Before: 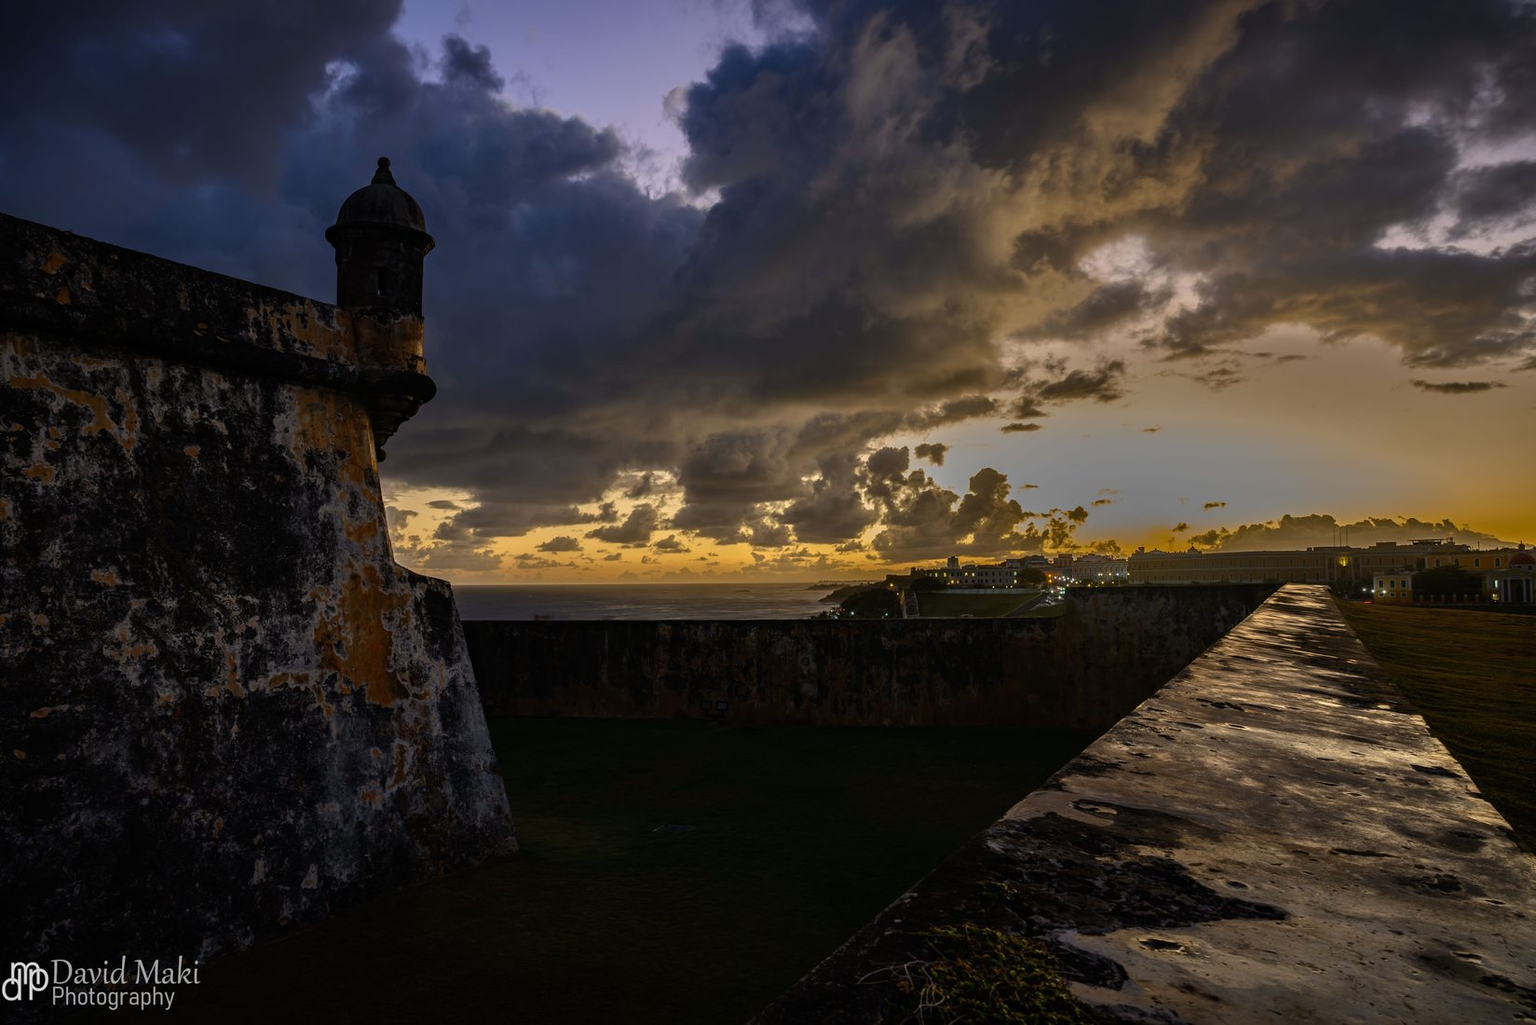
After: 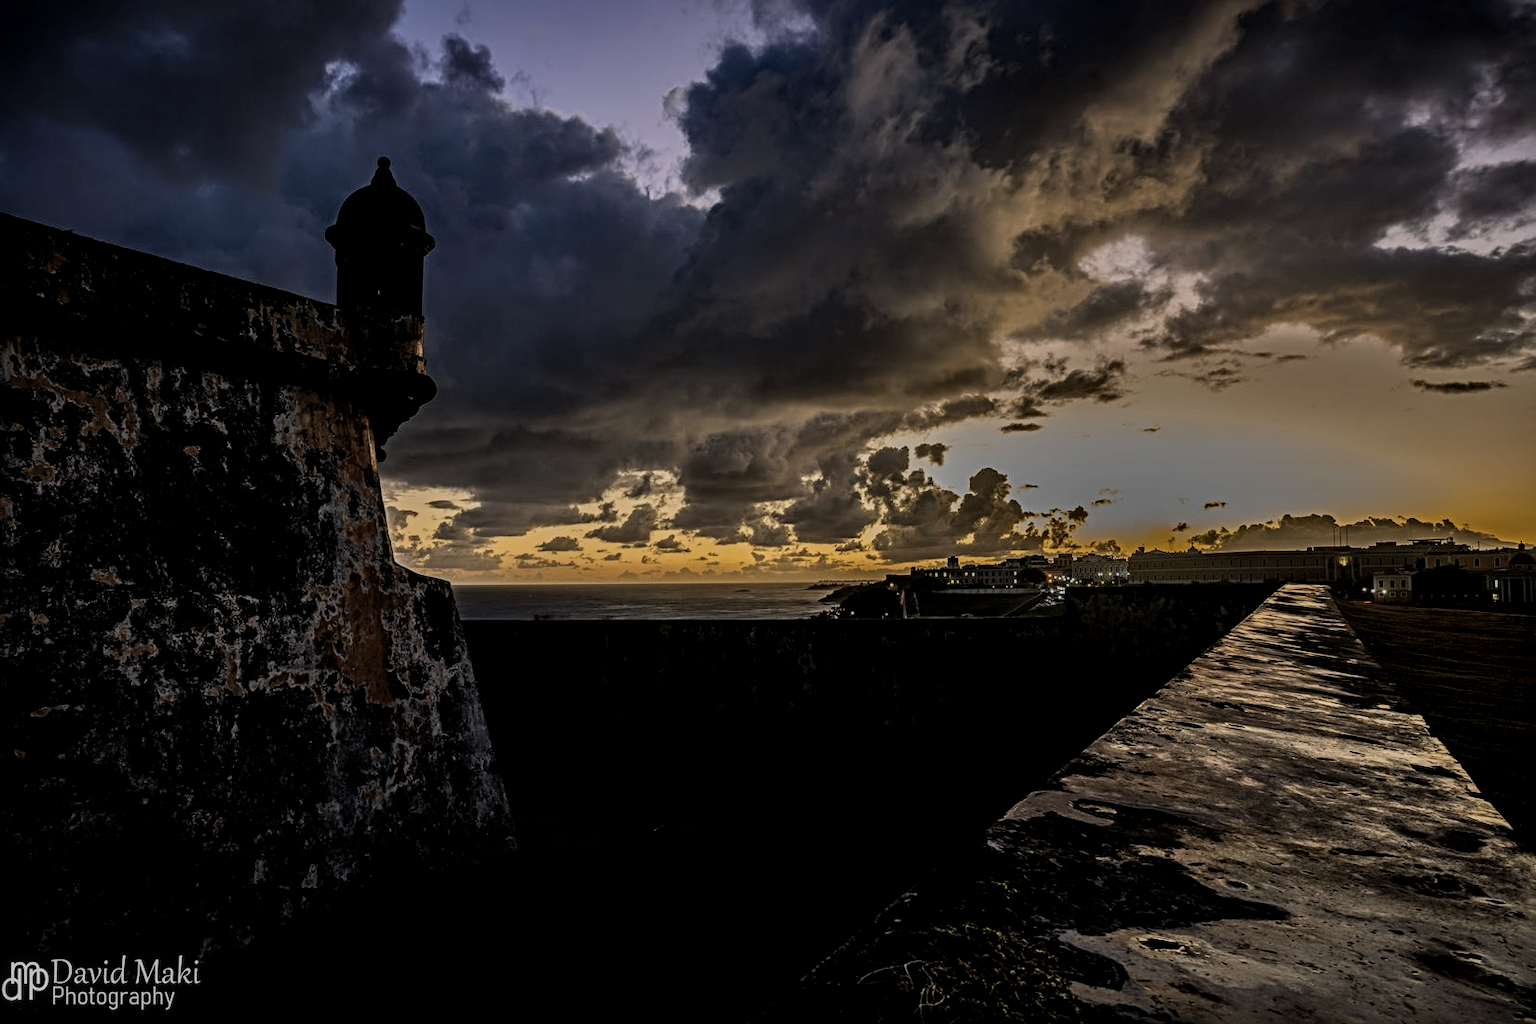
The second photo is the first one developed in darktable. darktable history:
sharpen: radius 4.831
color balance rgb: shadows lift › chroma 0.846%, shadows lift › hue 114.05°, linear chroma grading › shadows -8.346%, linear chroma grading › global chroma 9.93%, perceptual saturation grading › global saturation 0.109%, perceptual saturation grading › mid-tones 11.459%, perceptual brilliance grading › highlights 3.17%, perceptual brilliance grading › mid-tones -17.053%, perceptual brilliance grading › shadows -41.6%, global vibrance 9.717%
local contrast: on, module defaults
filmic rgb: black relative exposure -8.02 EV, white relative exposure 8.01 EV, hardness 2.52, latitude 10.77%, contrast 0.709, highlights saturation mix 9.95%, shadows ↔ highlights balance 1.81%, iterations of high-quality reconstruction 0
shadows and highlights: shadows 29.78, highlights -30.45, low approximation 0.01, soften with gaussian
